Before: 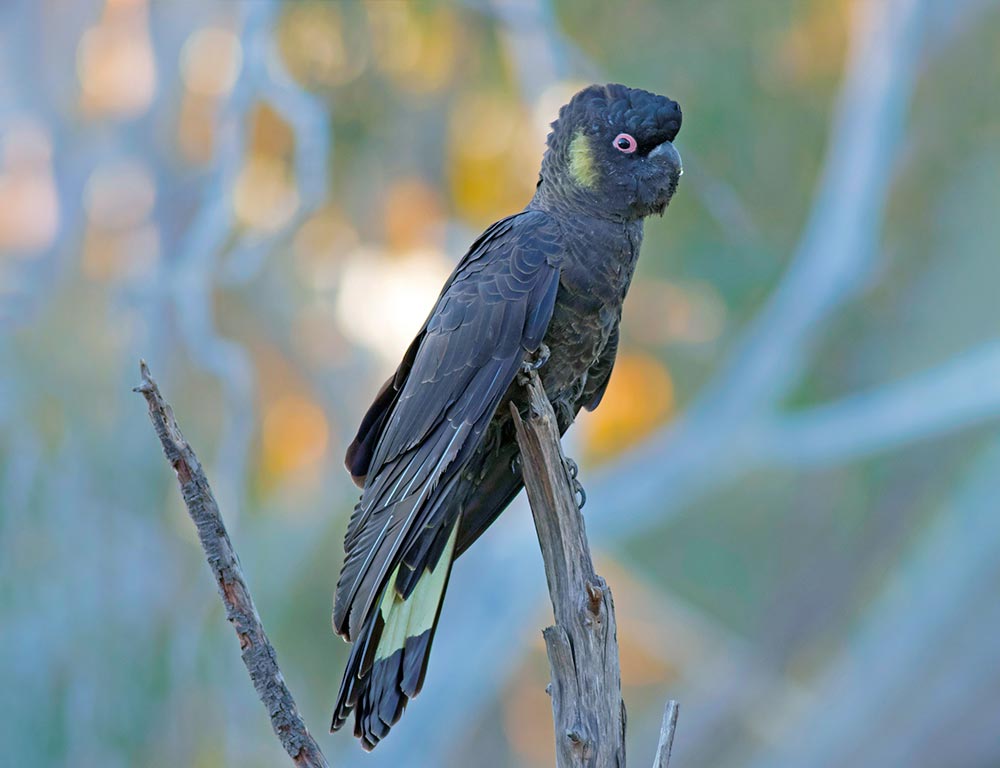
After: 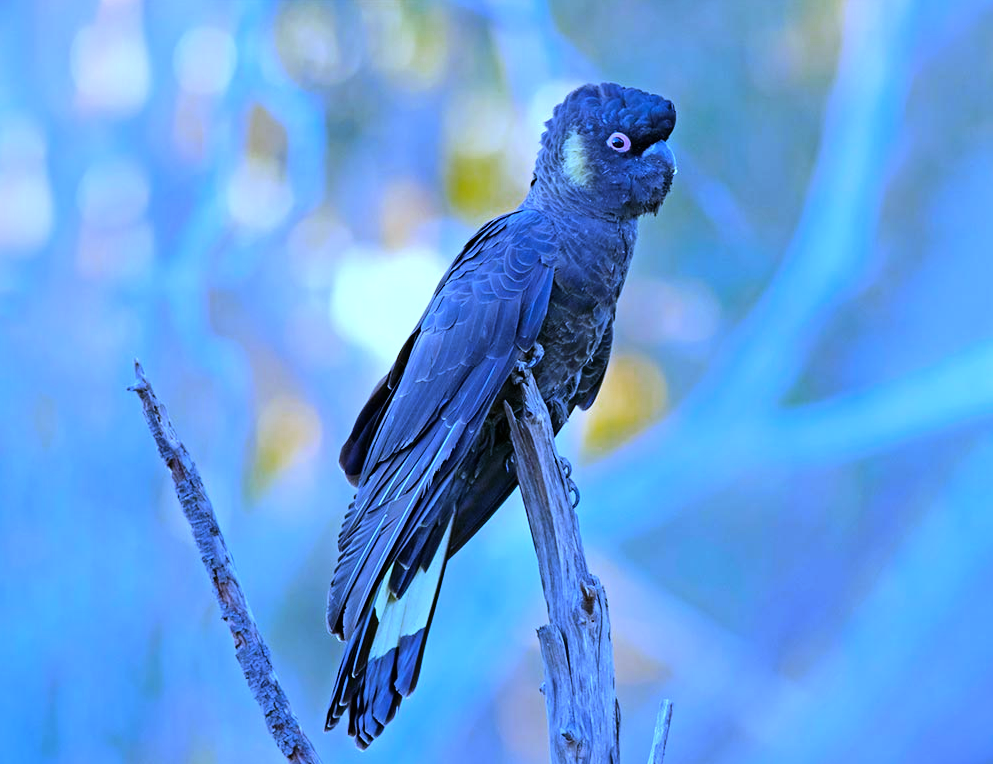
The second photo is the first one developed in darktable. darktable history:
white balance: red 0.766, blue 1.537
color zones: curves: ch0 [(0, 0.465) (0.092, 0.596) (0.289, 0.464) (0.429, 0.453) (0.571, 0.464) (0.714, 0.455) (0.857, 0.462) (1, 0.465)]
crop and rotate: left 0.614%, top 0.179%, bottom 0.309%
tone equalizer: -8 EV -0.75 EV, -7 EV -0.7 EV, -6 EV -0.6 EV, -5 EV -0.4 EV, -3 EV 0.4 EV, -2 EV 0.6 EV, -1 EV 0.7 EV, +0 EV 0.75 EV, edges refinement/feathering 500, mask exposure compensation -1.57 EV, preserve details no
